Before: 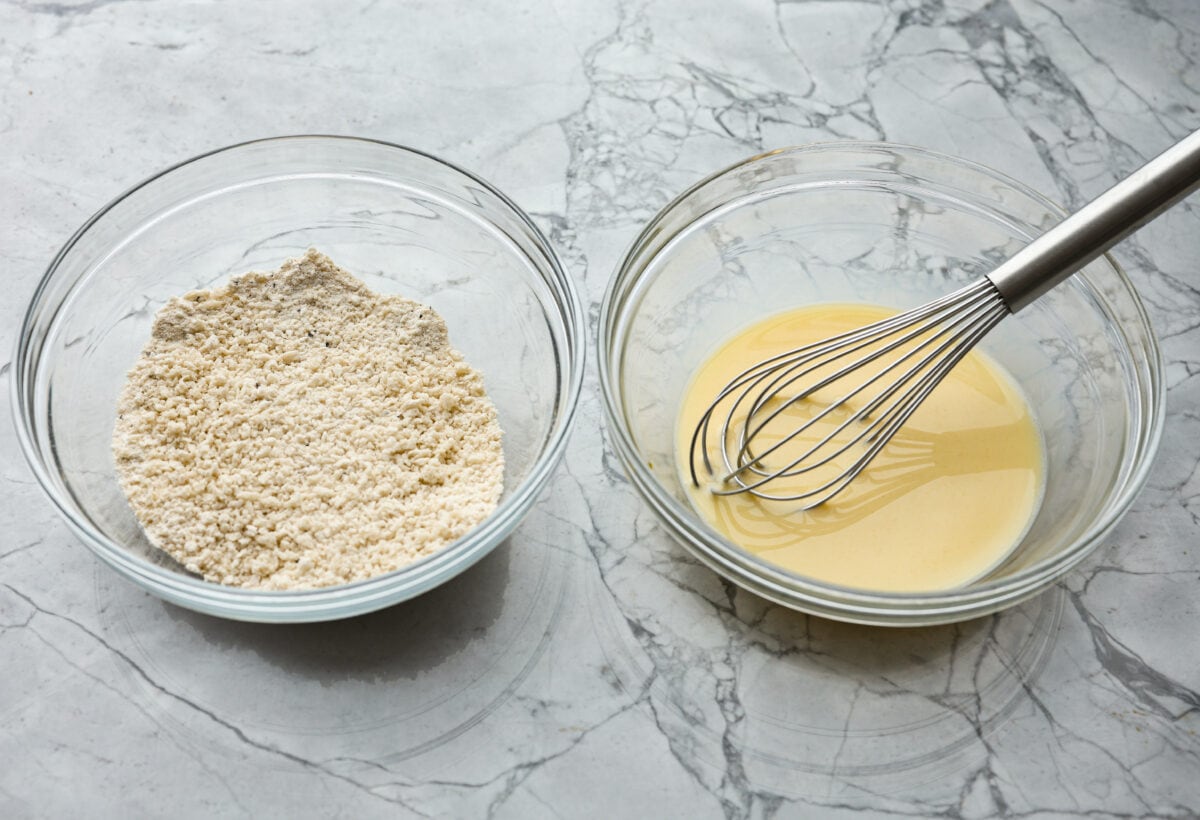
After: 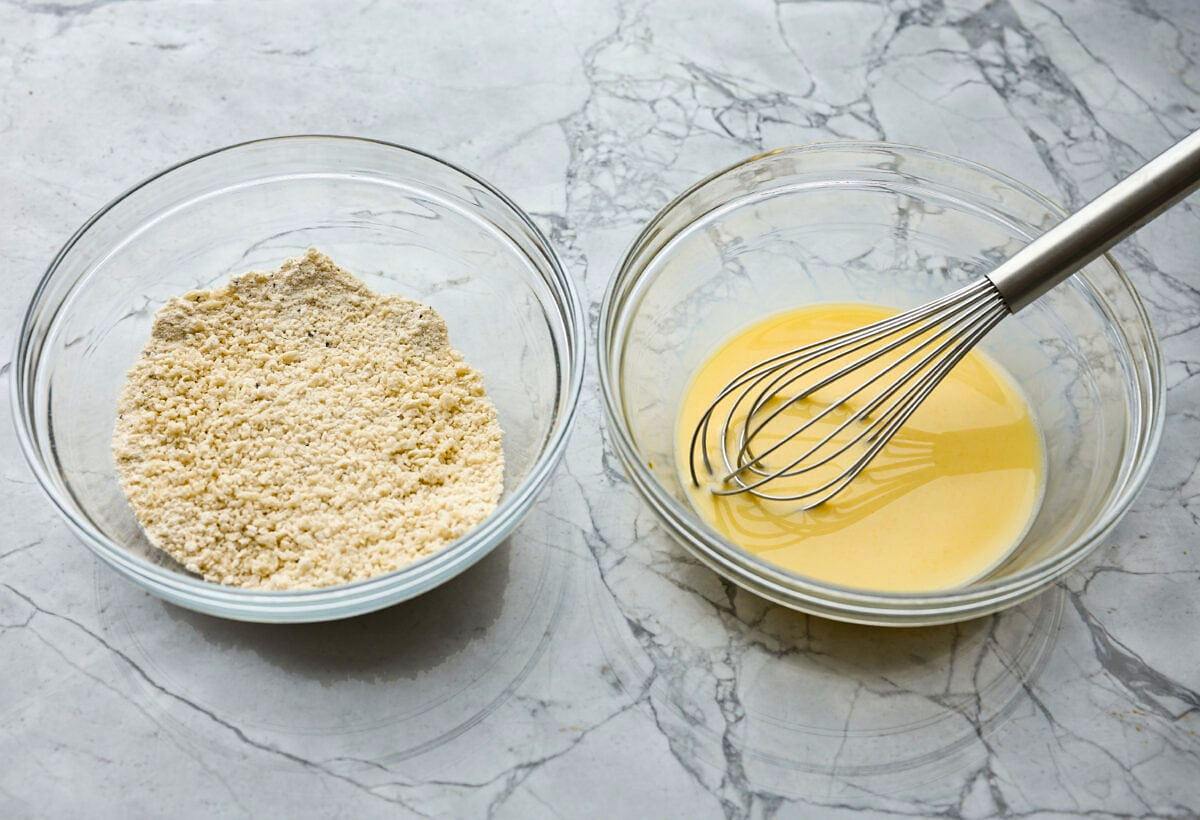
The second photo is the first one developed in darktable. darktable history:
color contrast: green-magenta contrast 0.85, blue-yellow contrast 1.25, unbound 0
sharpen: radius 1, threshold 1
